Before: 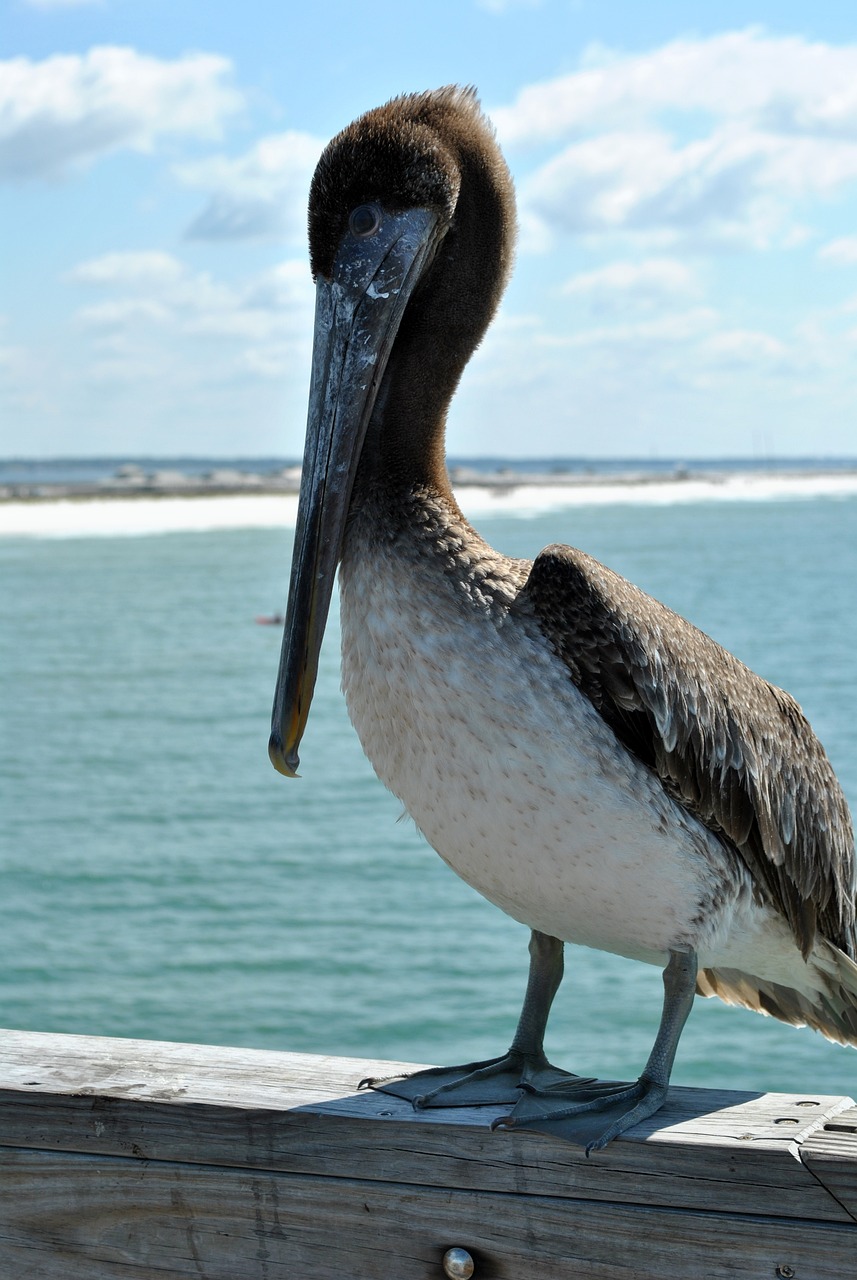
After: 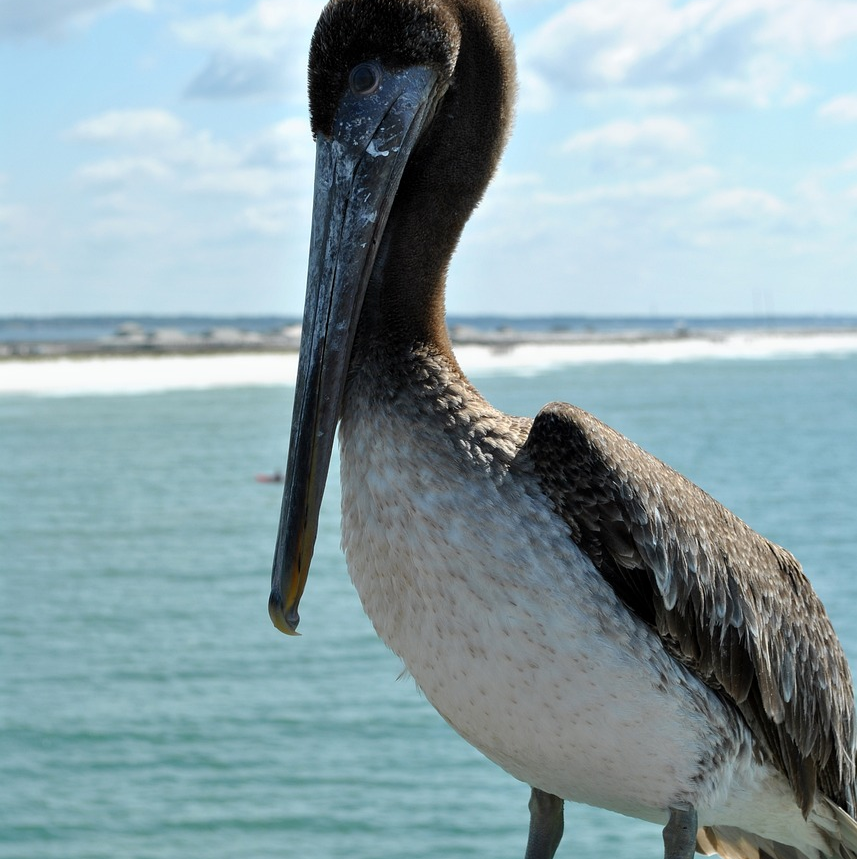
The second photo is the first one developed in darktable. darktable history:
crop: top 11.137%, bottom 21.751%
